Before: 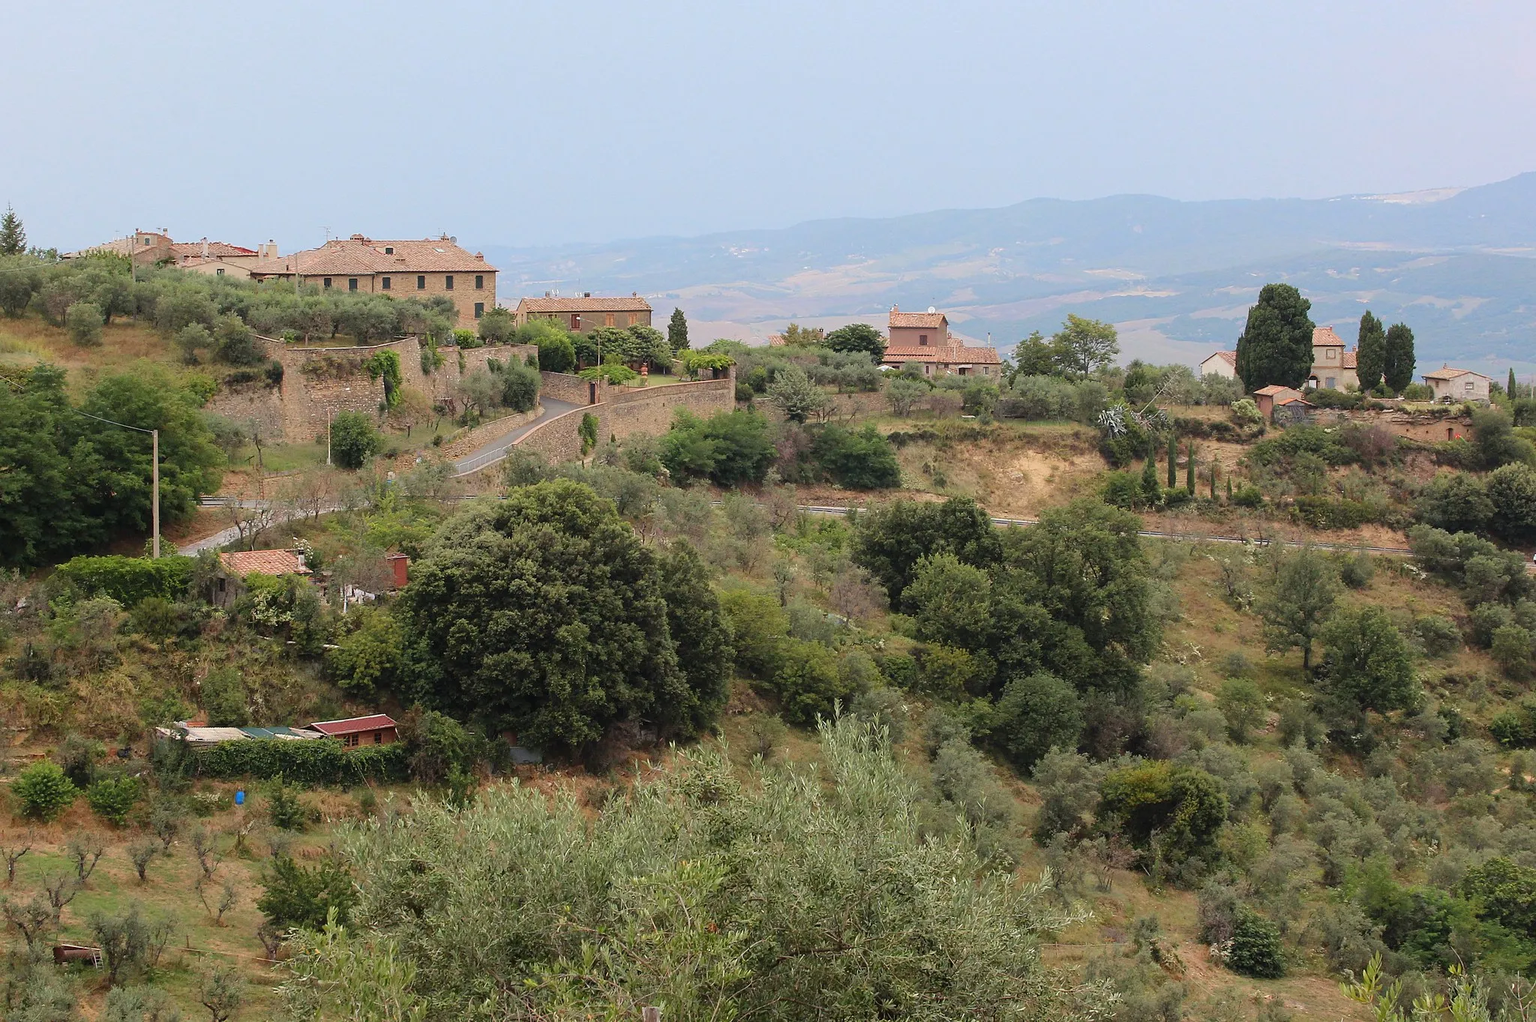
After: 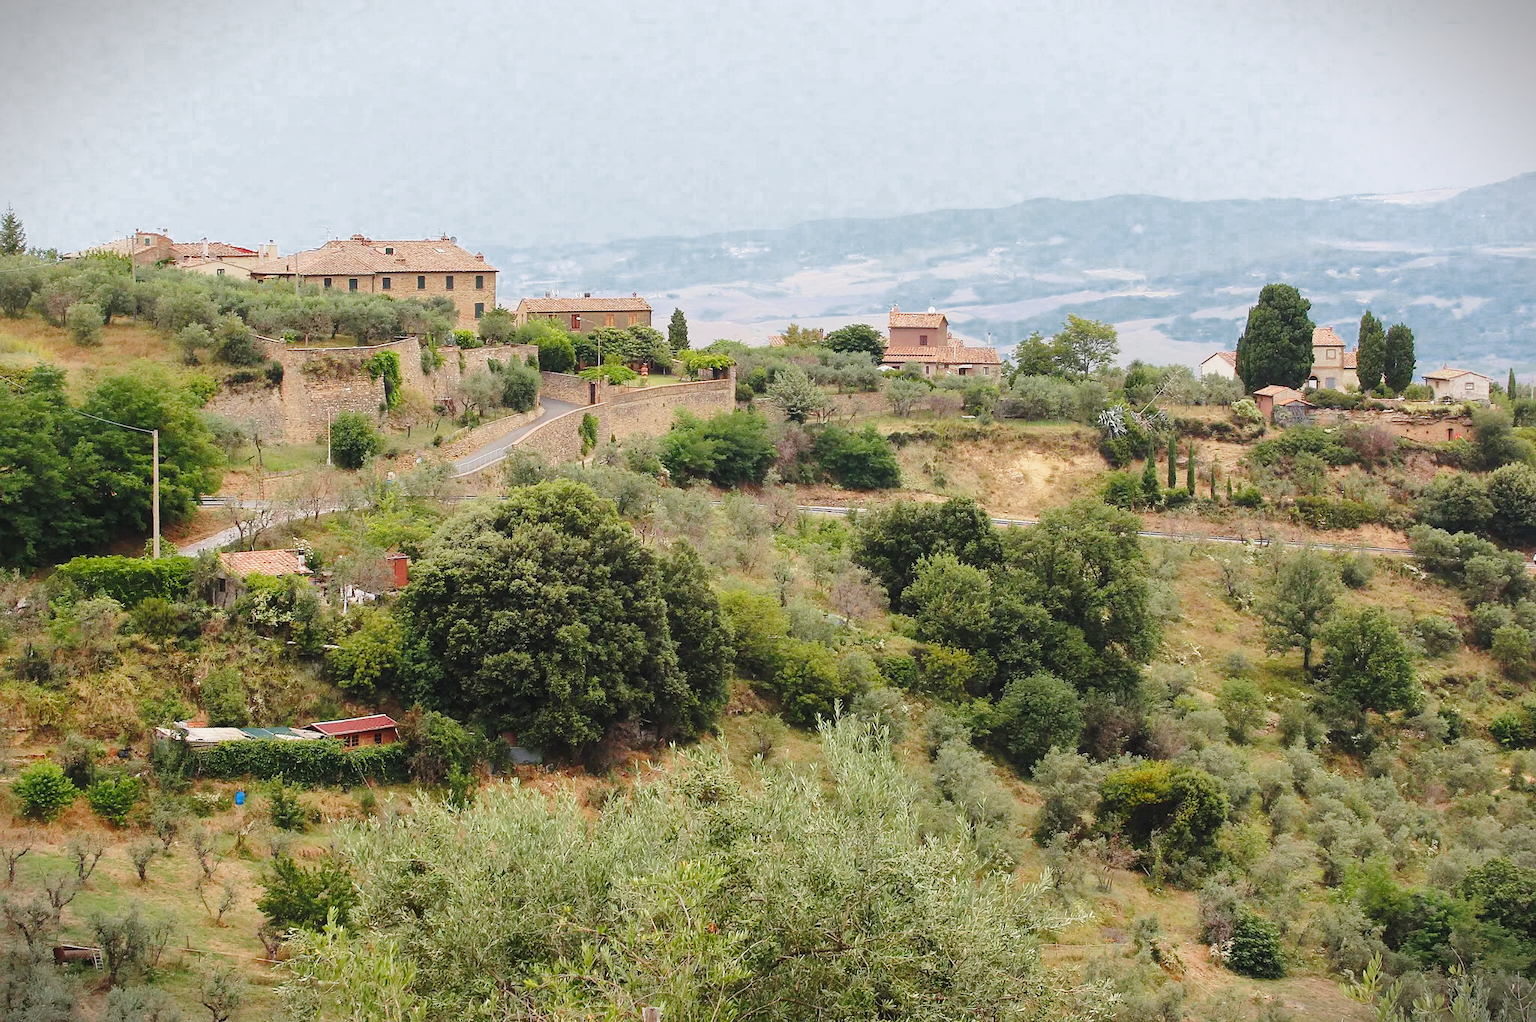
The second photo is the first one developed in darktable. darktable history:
shadows and highlights: on, module defaults
base curve: curves: ch0 [(0, 0) (0.028, 0.03) (0.121, 0.232) (0.46, 0.748) (0.859, 0.968) (1, 1)], preserve colors none
vignetting: fall-off start 100.4%, brightness -0.575, width/height ratio 1.323, dithering 8-bit output
color zones: curves: ch0 [(0.25, 0.5) (0.636, 0.25) (0.75, 0.5)]
